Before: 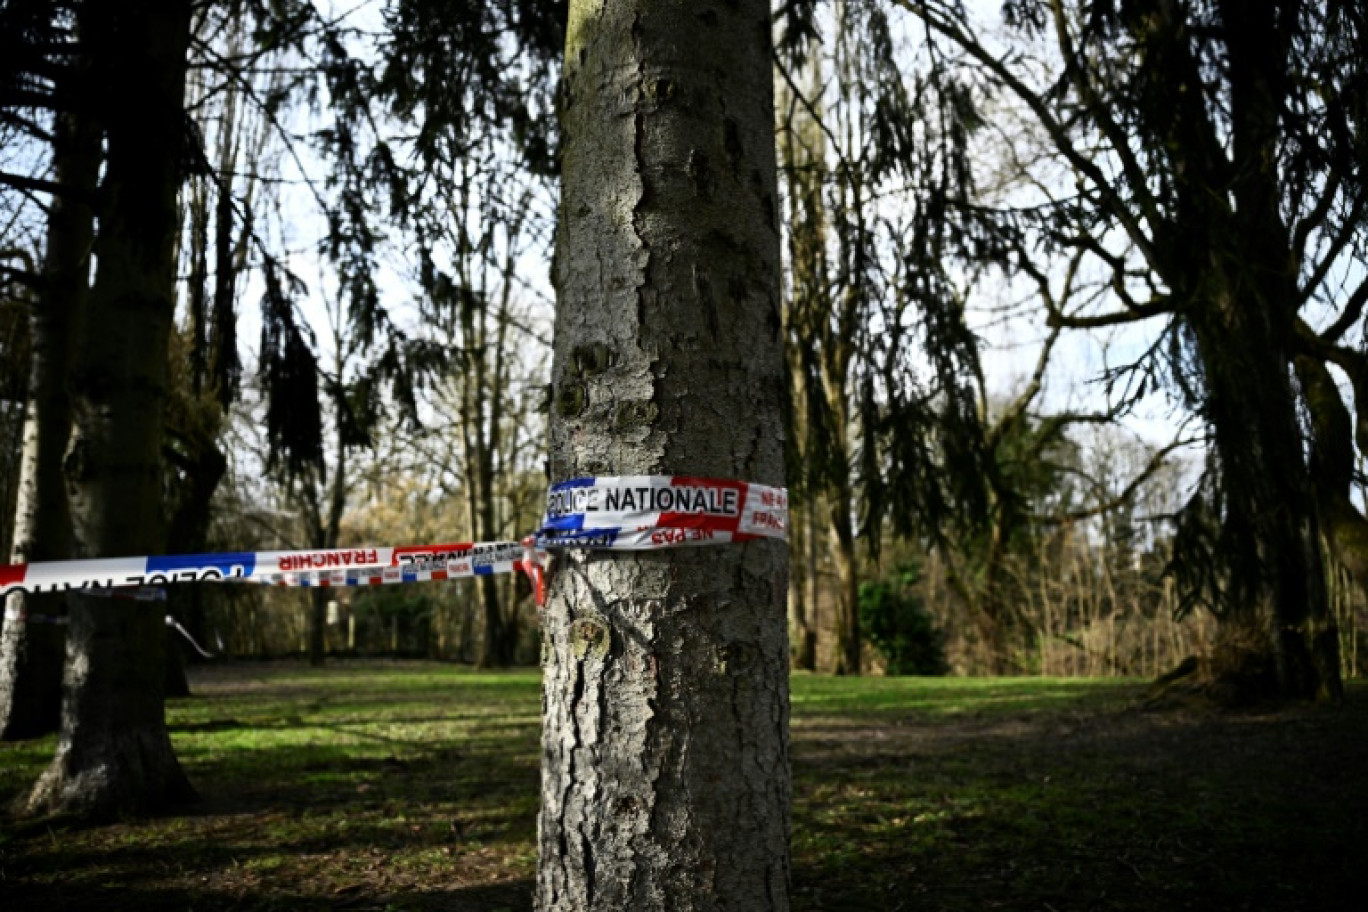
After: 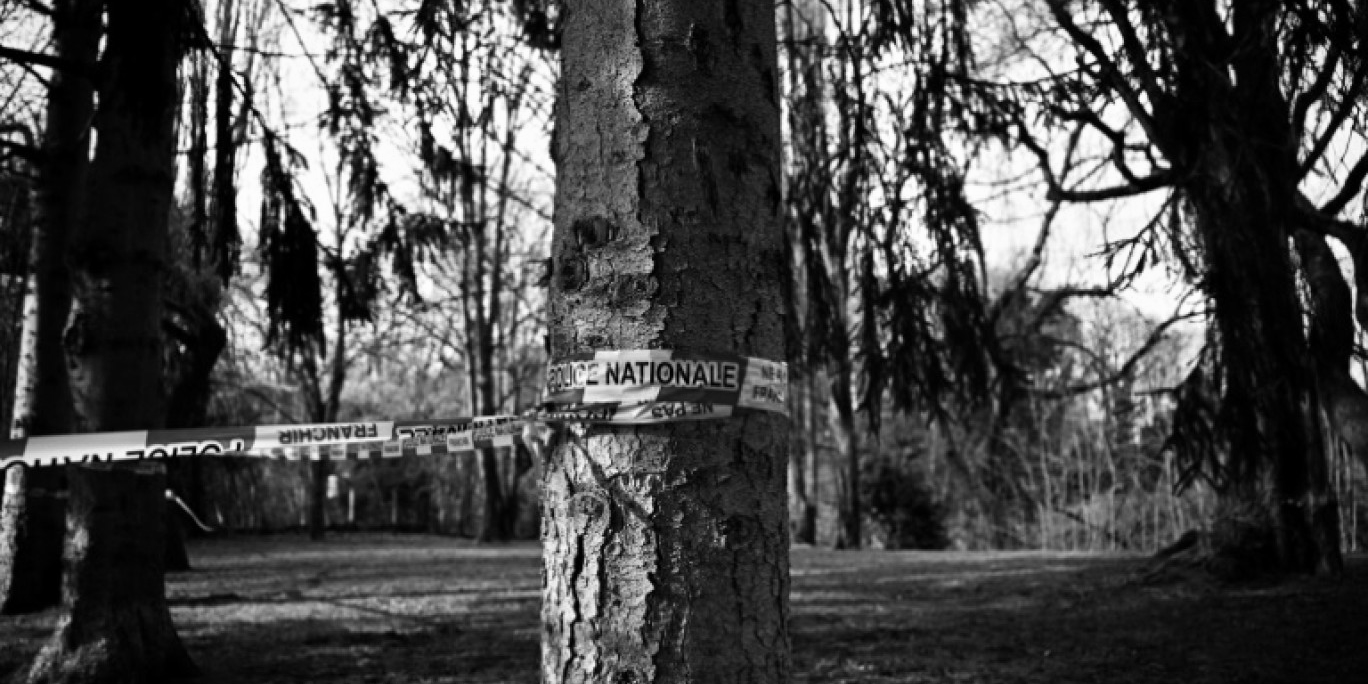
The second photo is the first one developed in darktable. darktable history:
crop: top 13.819%, bottom 11.169%
color correction: highlights a* 10.21, highlights b* 9.79, shadows a* 8.61, shadows b* 7.88, saturation 0.8
monochrome: on, module defaults
white balance: red 0.766, blue 1.537
